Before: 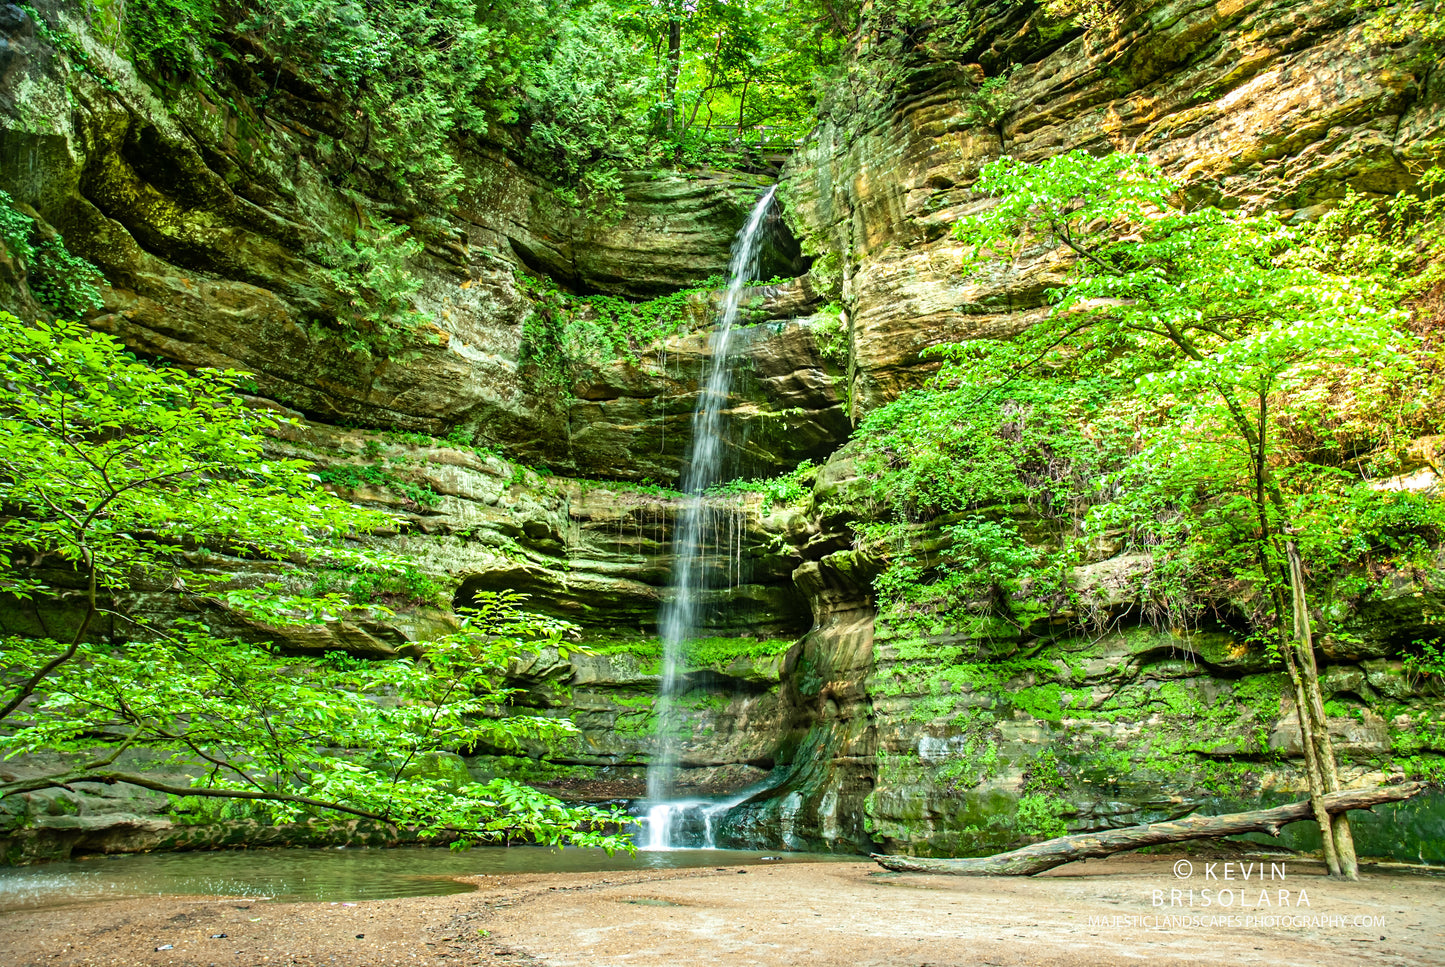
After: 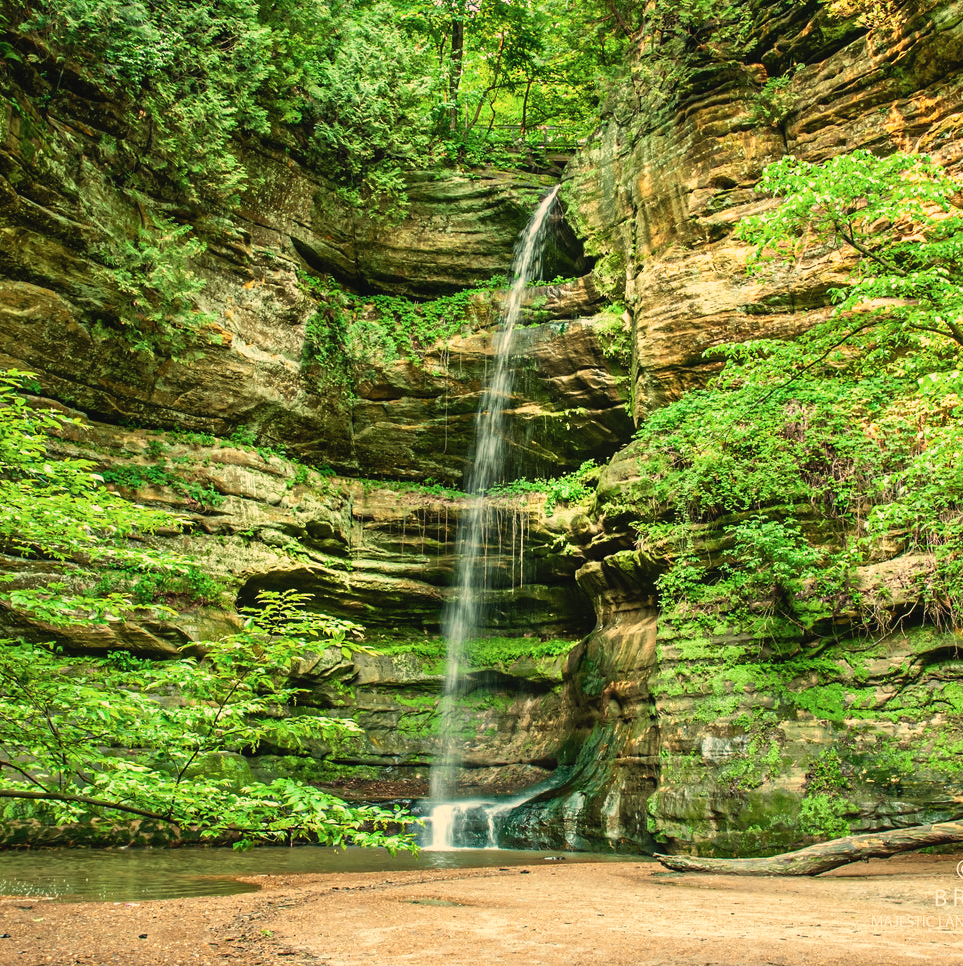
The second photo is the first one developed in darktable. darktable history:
crop and rotate: left 15.055%, right 18.278%
contrast brightness saturation: contrast -0.08, brightness -0.04, saturation -0.11
white balance: red 1.138, green 0.996, blue 0.812
